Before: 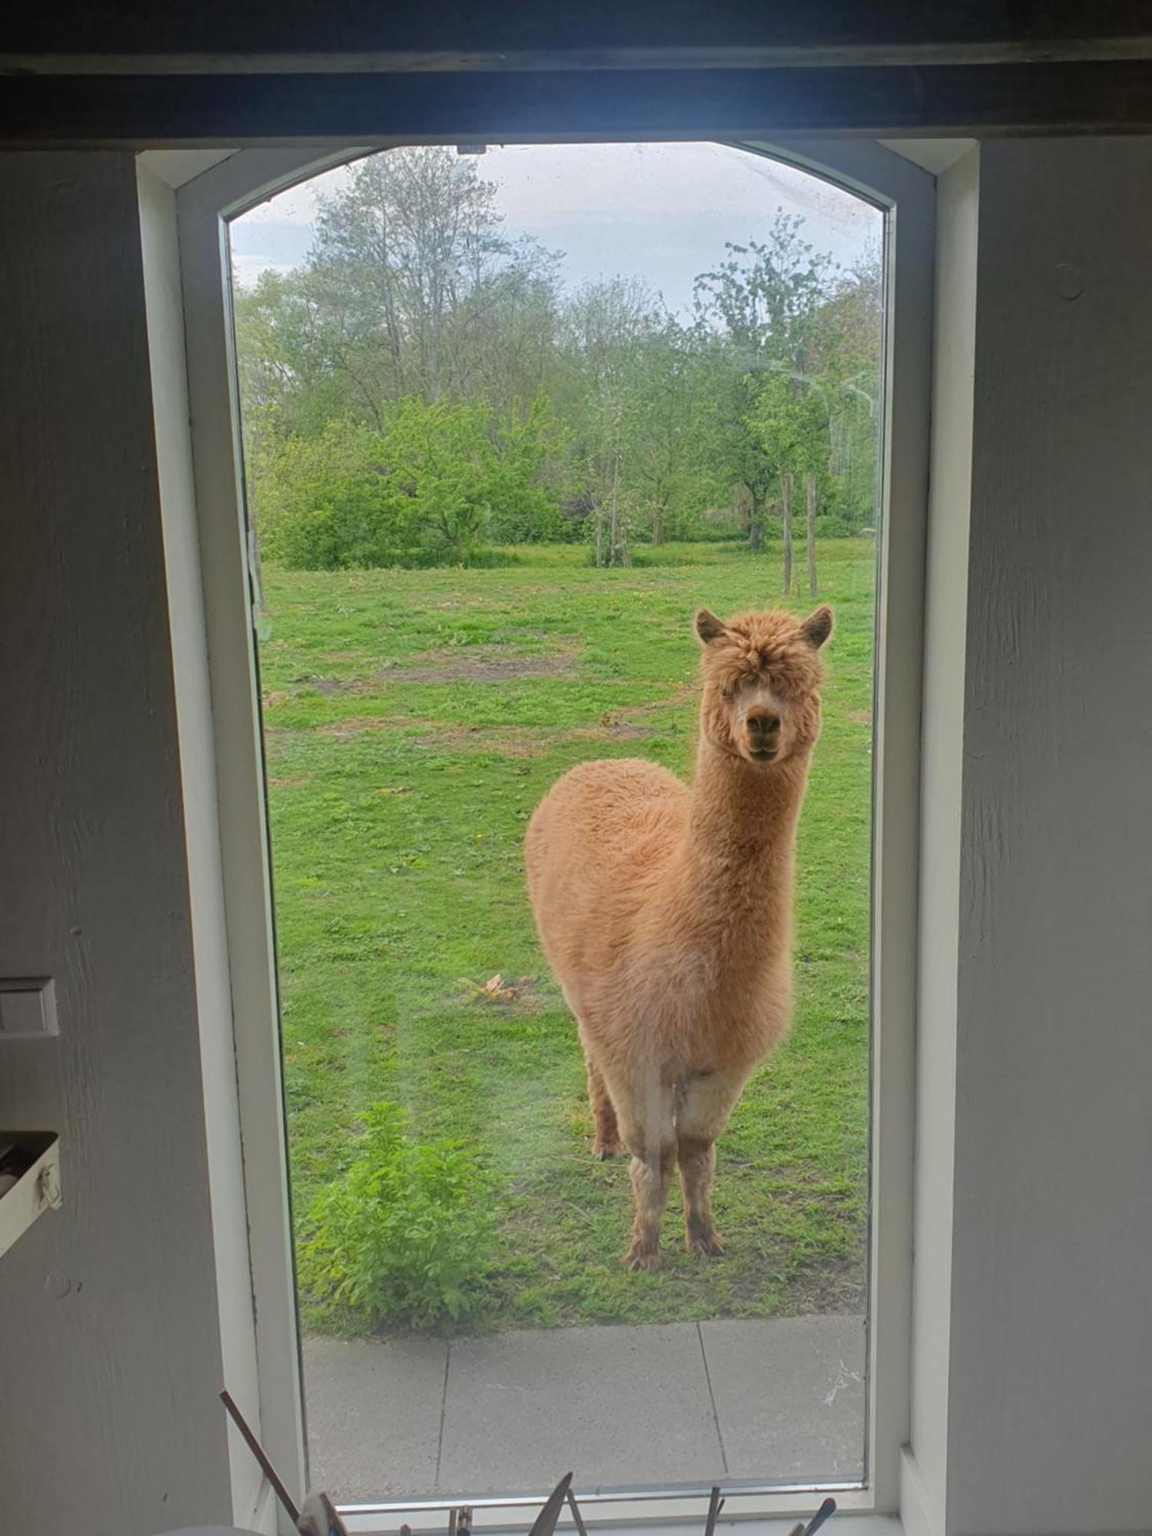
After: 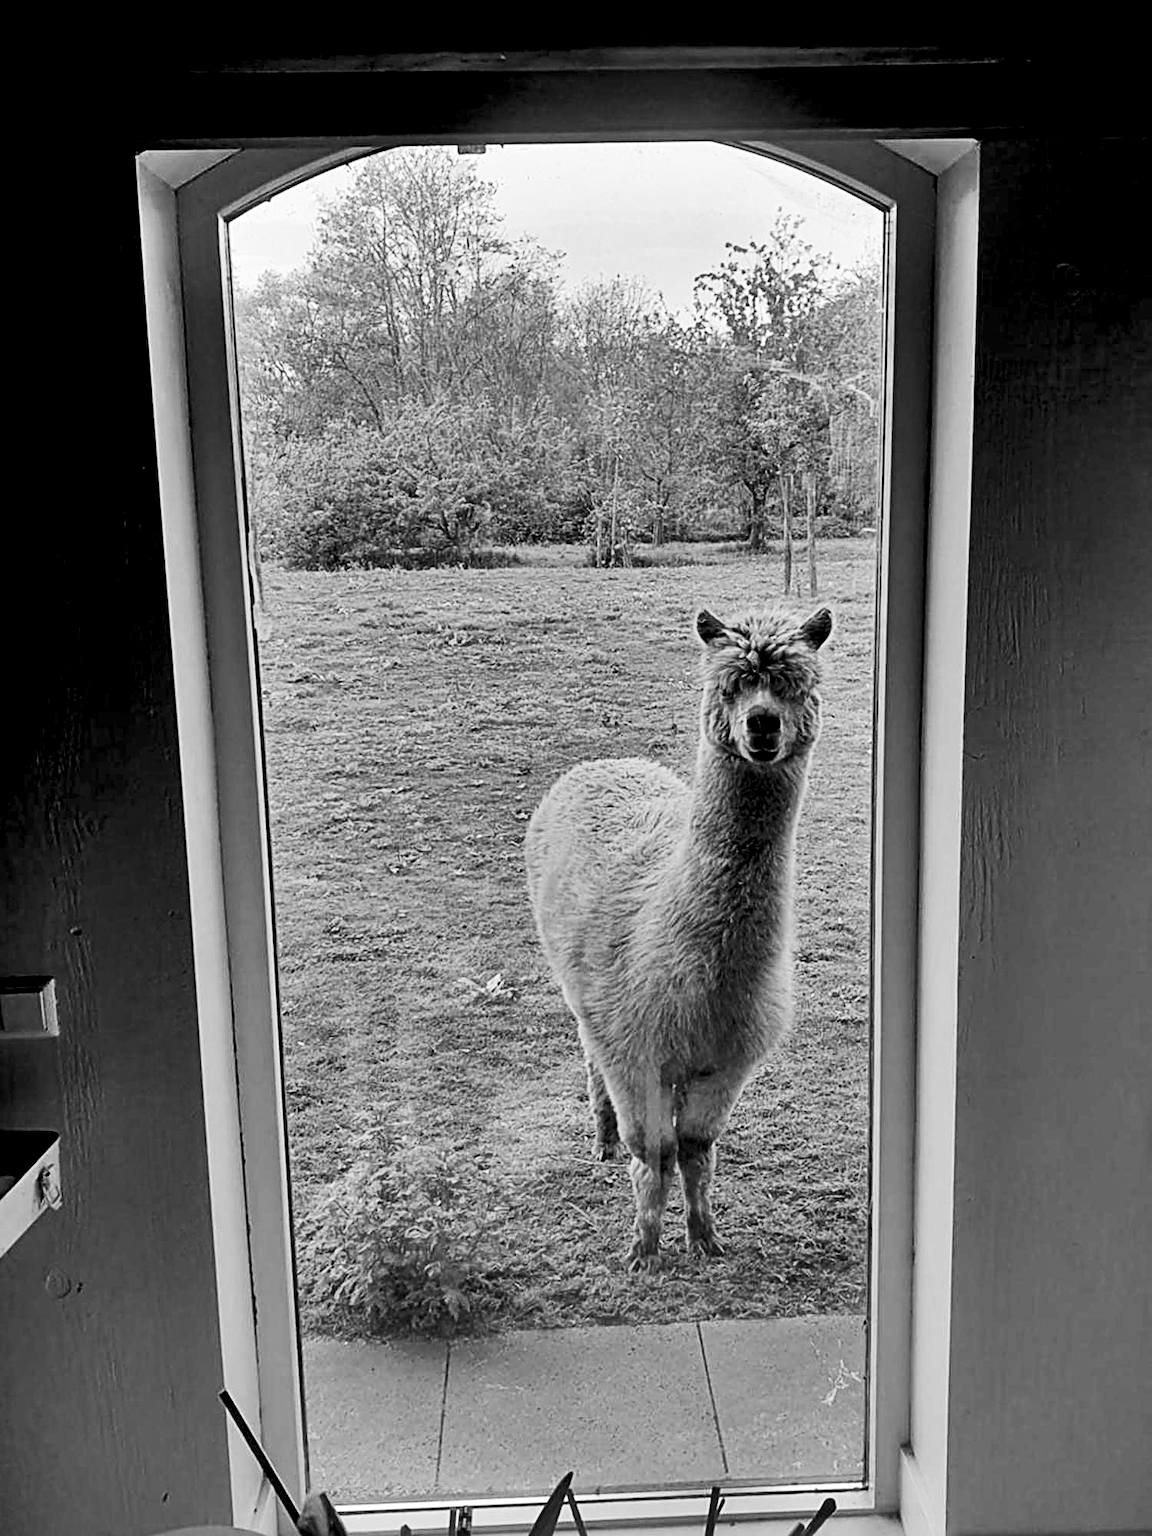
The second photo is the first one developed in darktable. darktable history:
exposure: black level correction 0.047, exposure 0.013 EV, compensate highlight preservation false
sharpen: radius 2.676, amount 0.669
contrast brightness saturation: contrast 0.39, brightness 0.1
shadows and highlights: radius 100.41, shadows 50.55, highlights -64.36, highlights color adjustment 49.82%, soften with gaussian
monochrome: a 2.21, b -1.33, size 2.2
